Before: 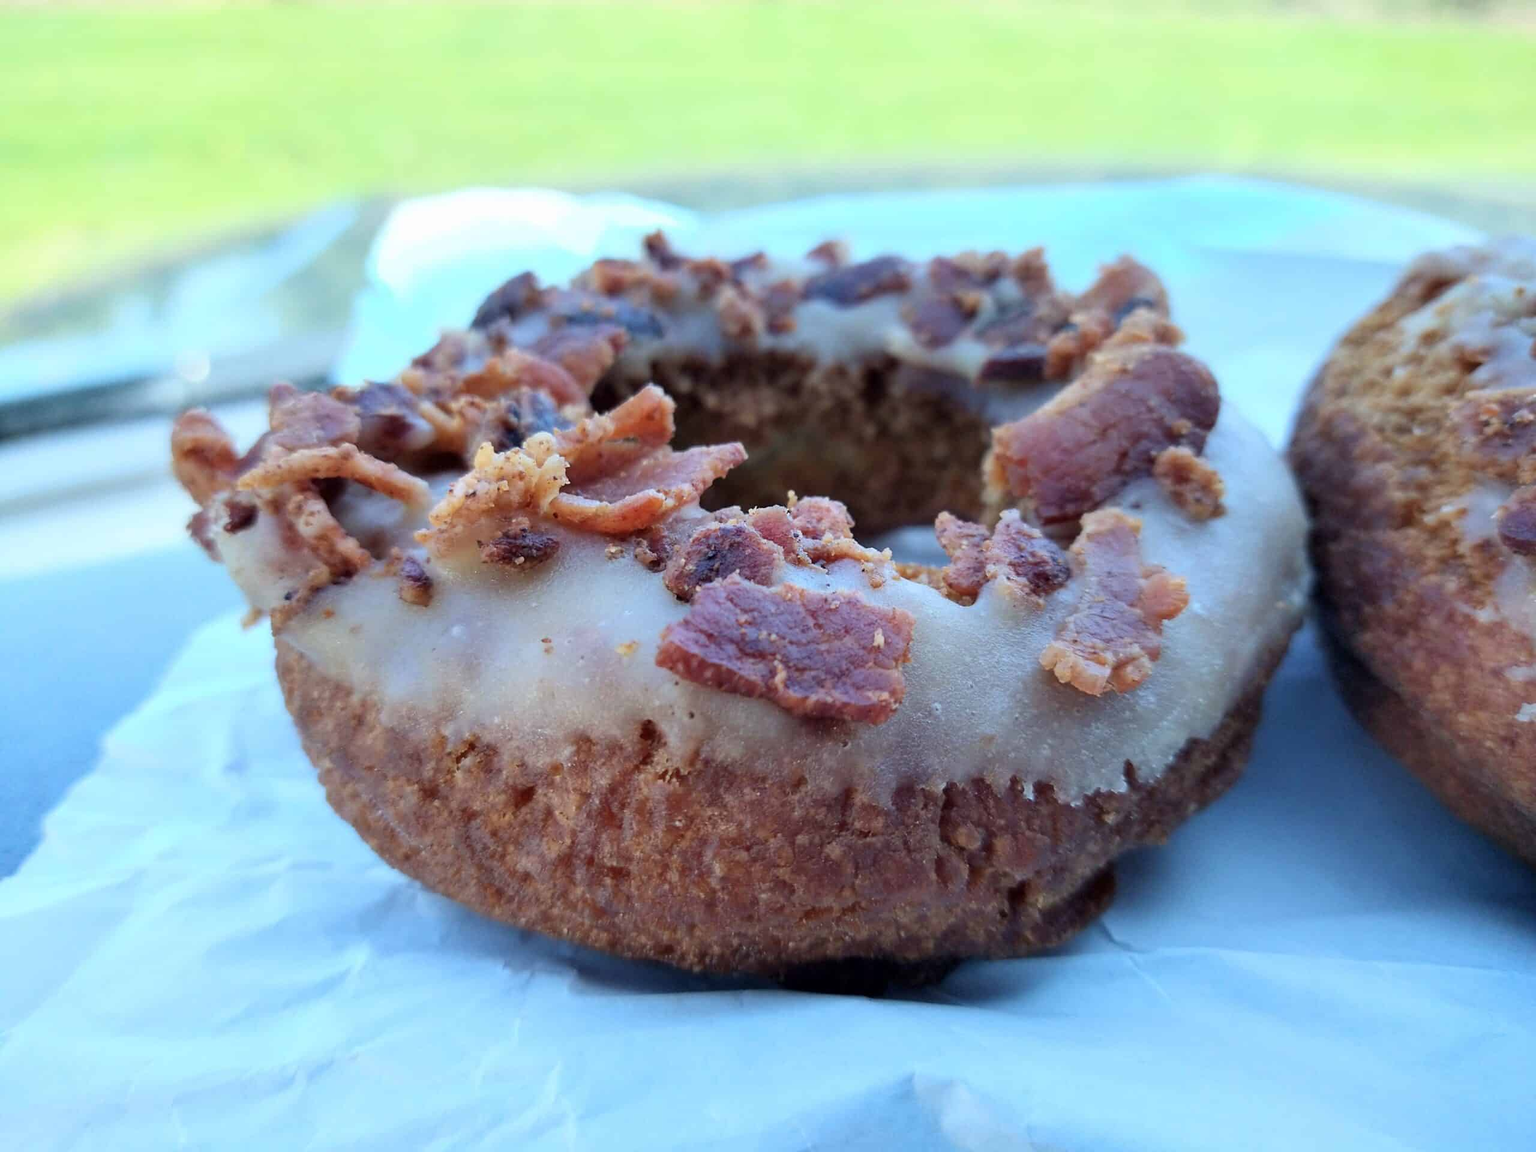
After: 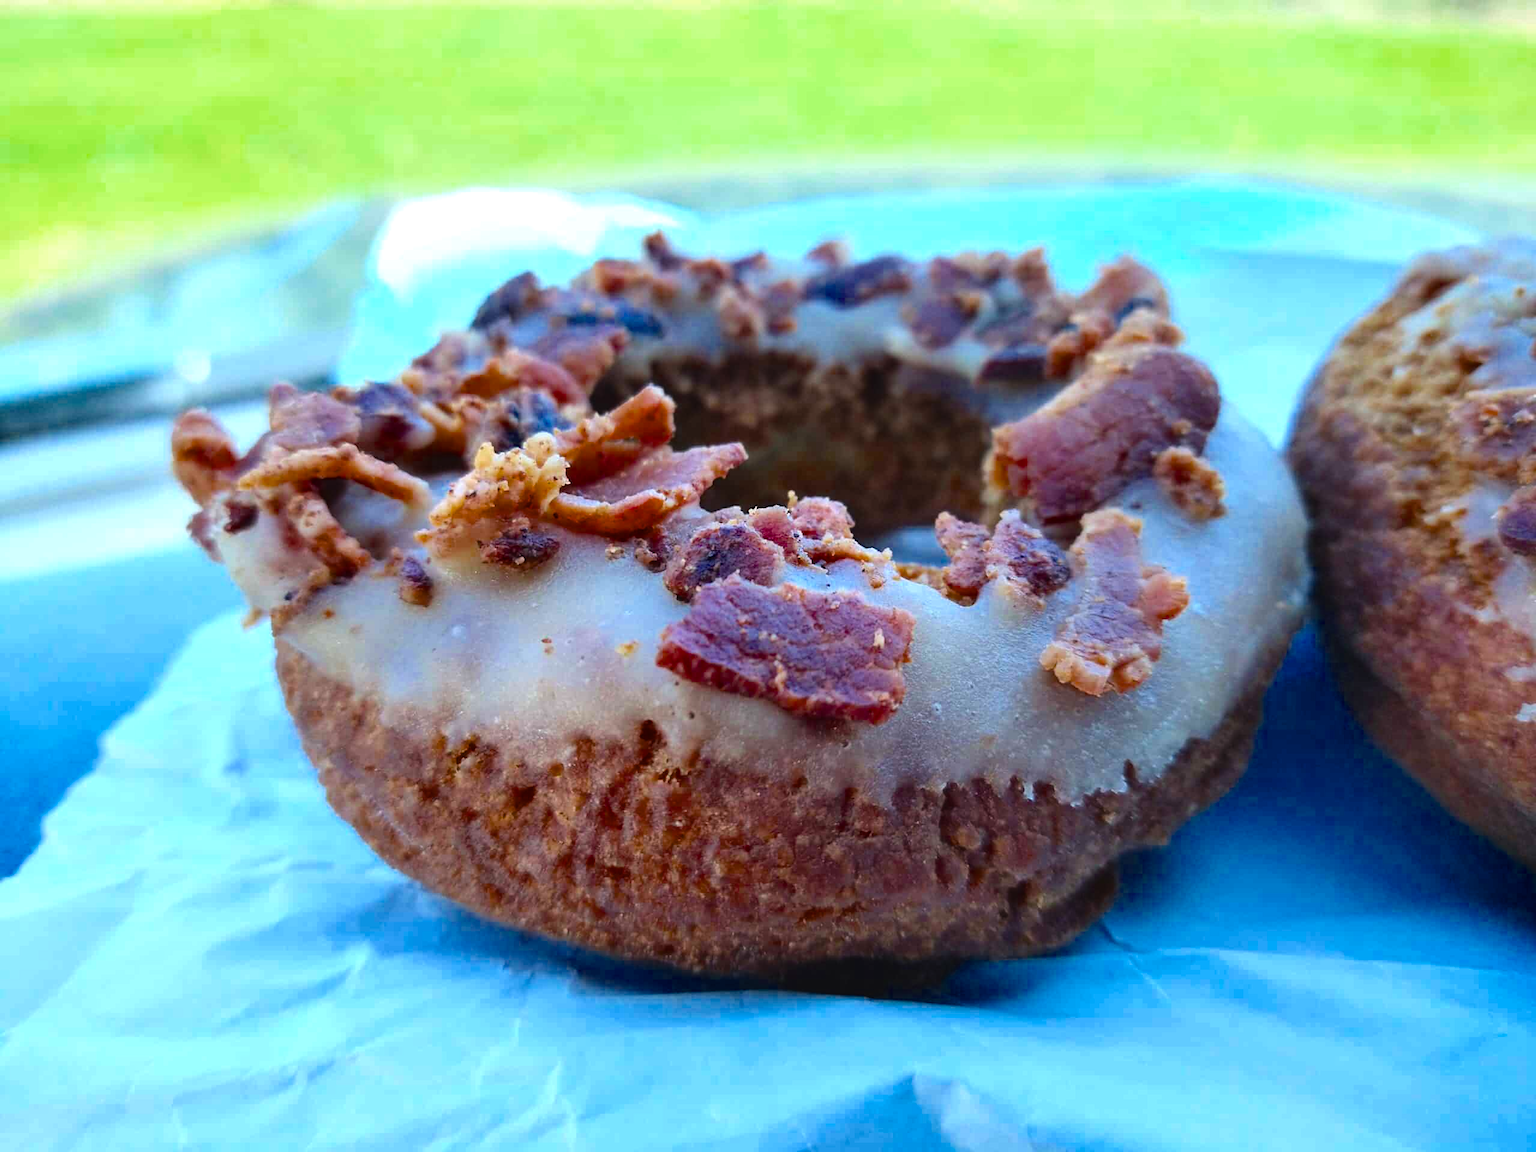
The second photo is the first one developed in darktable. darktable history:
color balance rgb: shadows lift › chroma 0.775%, shadows lift › hue 114.49°, global offset › luminance 0.773%, perceptual saturation grading › global saturation 40.309%, global vibrance 6.591%, contrast 12.694%, saturation formula JzAzBz (2021)
